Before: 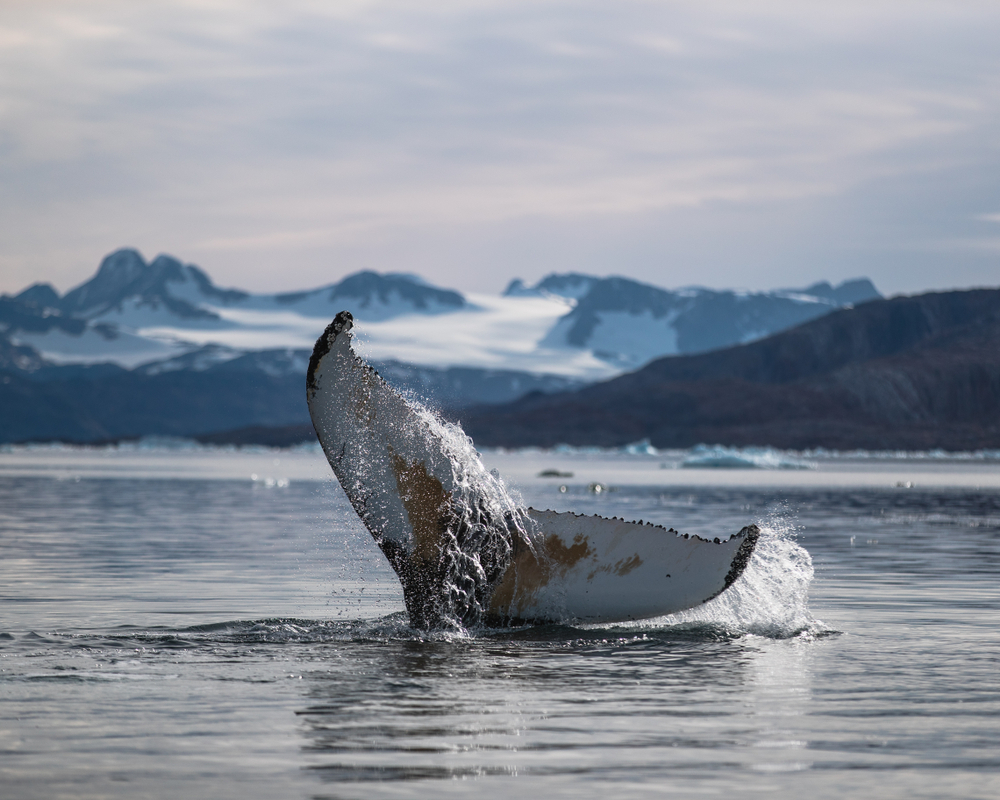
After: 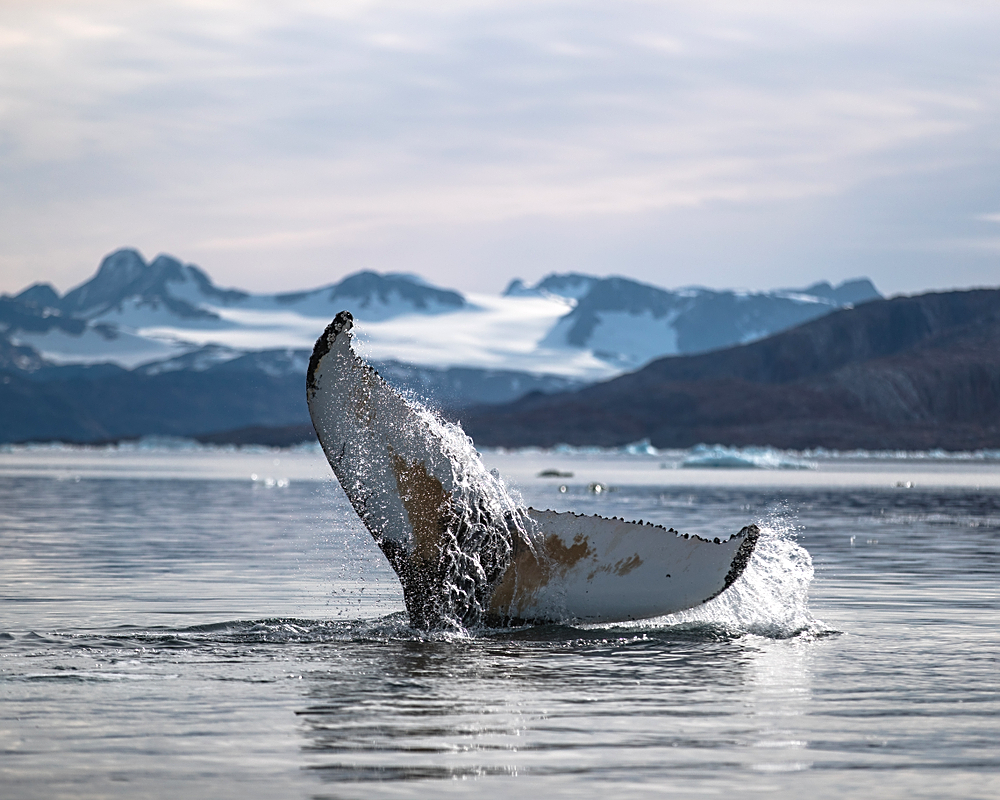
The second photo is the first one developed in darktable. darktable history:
levels: levels [0, 0.498, 0.996]
exposure: exposure 0.367 EV, compensate highlight preservation false
sharpen: on, module defaults
